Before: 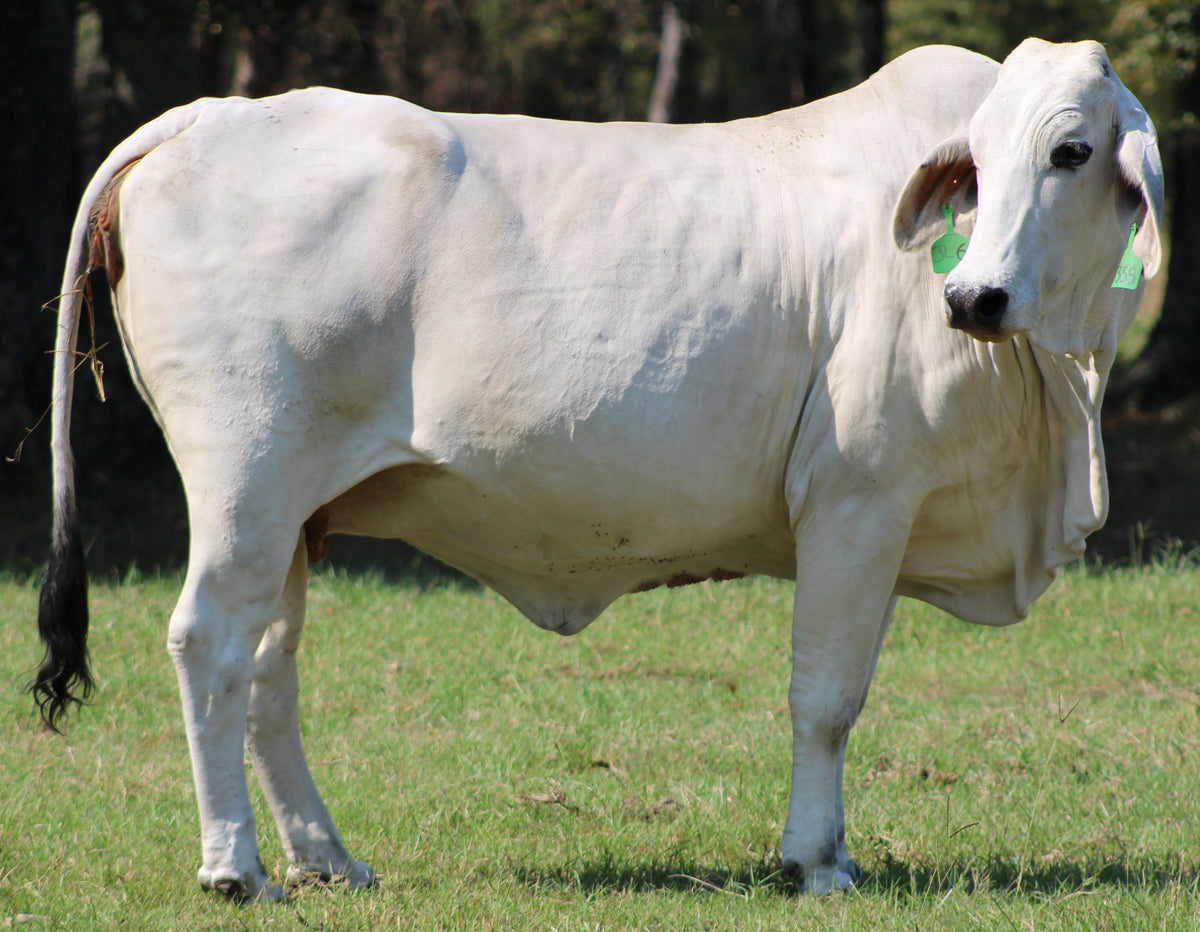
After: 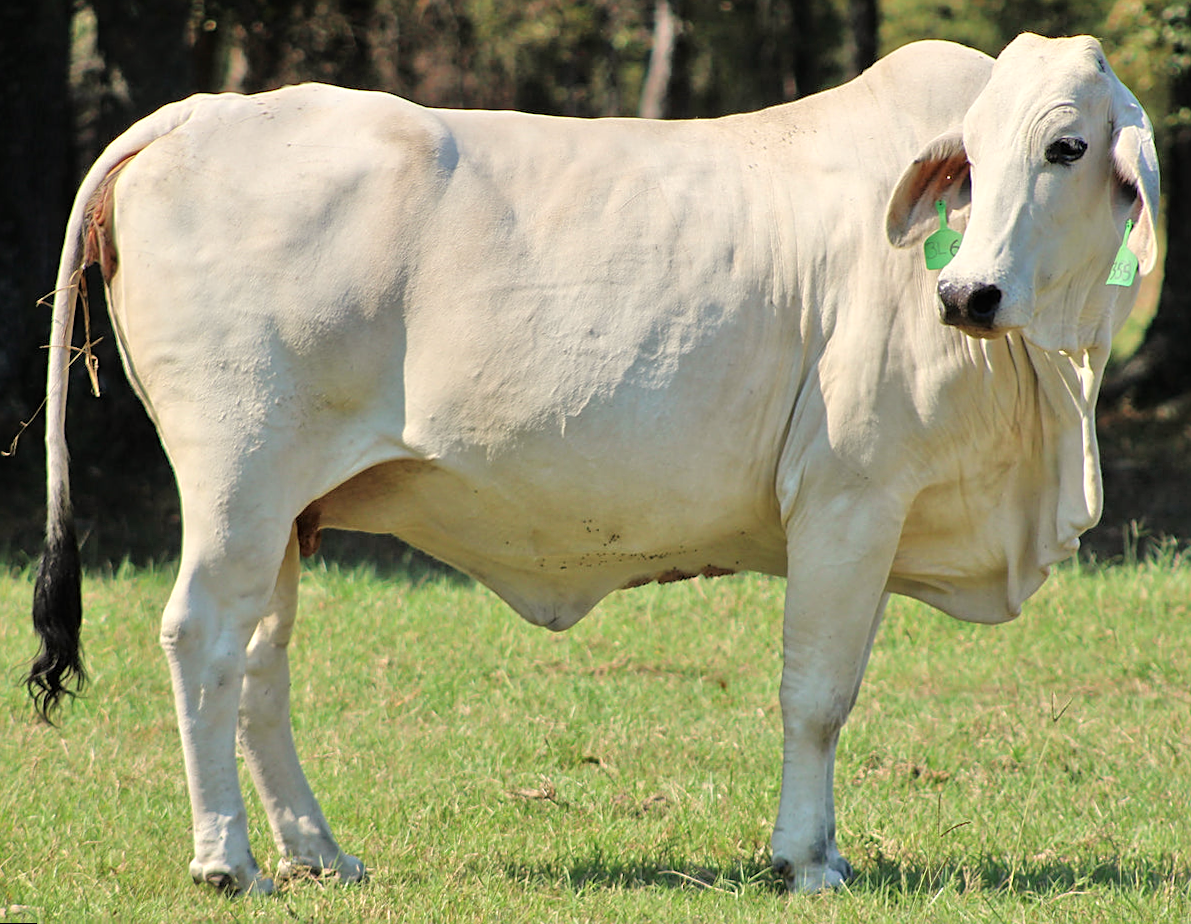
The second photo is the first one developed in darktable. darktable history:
white balance: red 1.029, blue 0.92
sharpen: on, module defaults
rotate and perspective: rotation 0.192°, lens shift (horizontal) -0.015, crop left 0.005, crop right 0.996, crop top 0.006, crop bottom 0.99
tone equalizer: -7 EV 0.15 EV, -6 EV 0.6 EV, -5 EV 1.15 EV, -4 EV 1.33 EV, -3 EV 1.15 EV, -2 EV 0.6 EV, -1 EV 0.15 EV, mask exposure compensation -0.5 EV
